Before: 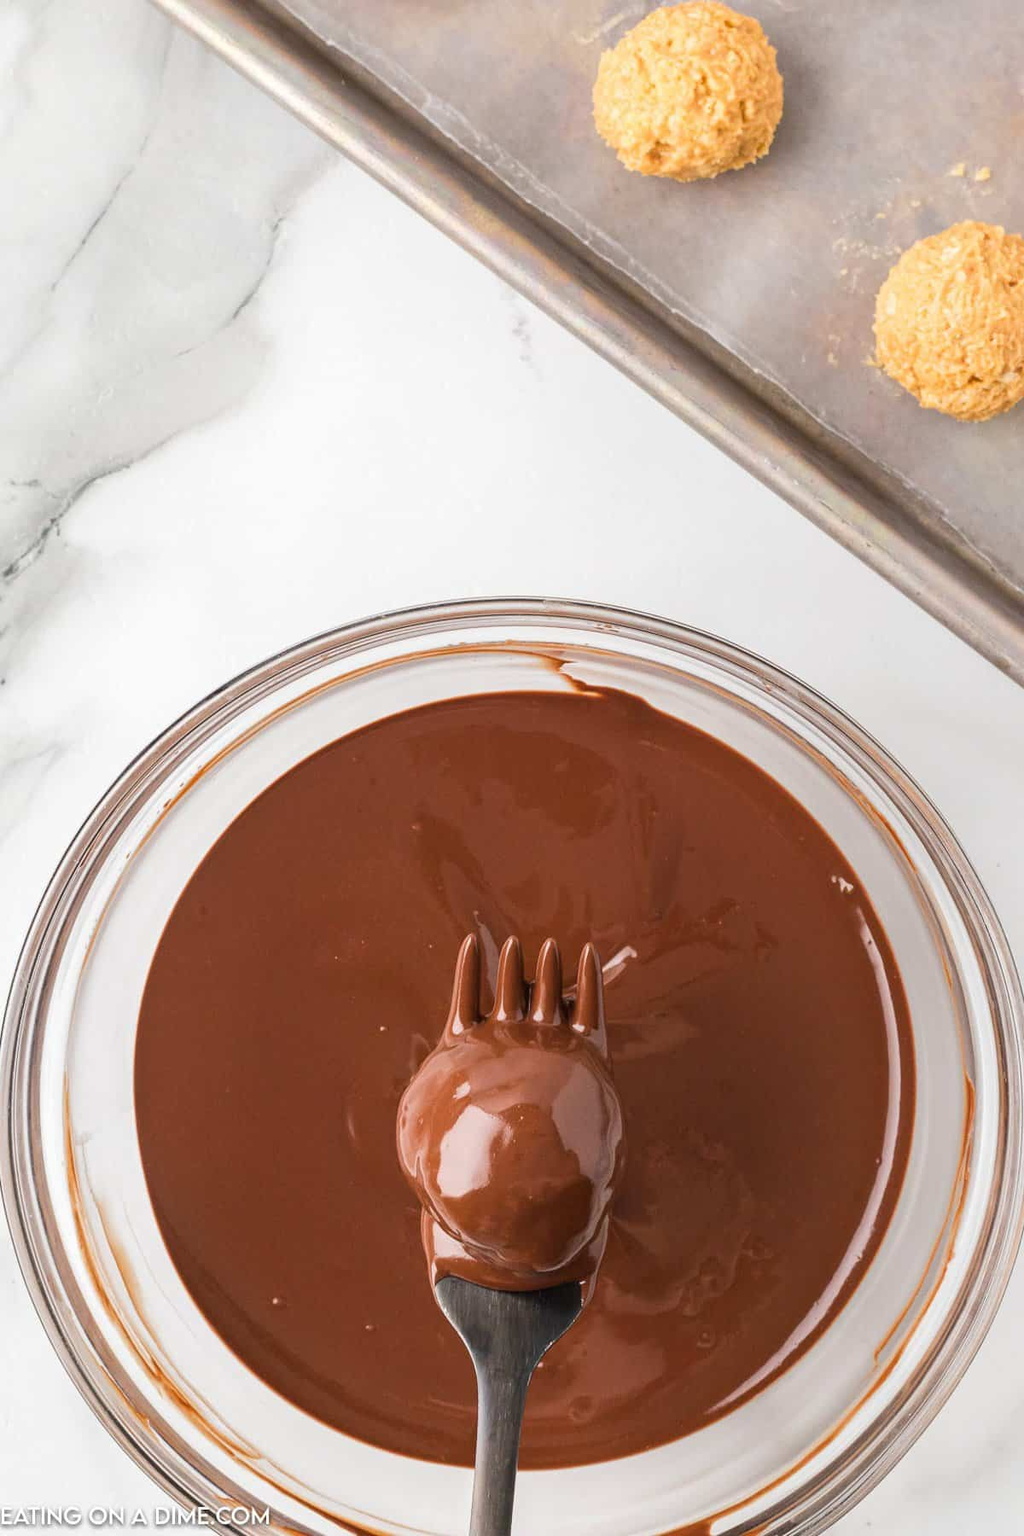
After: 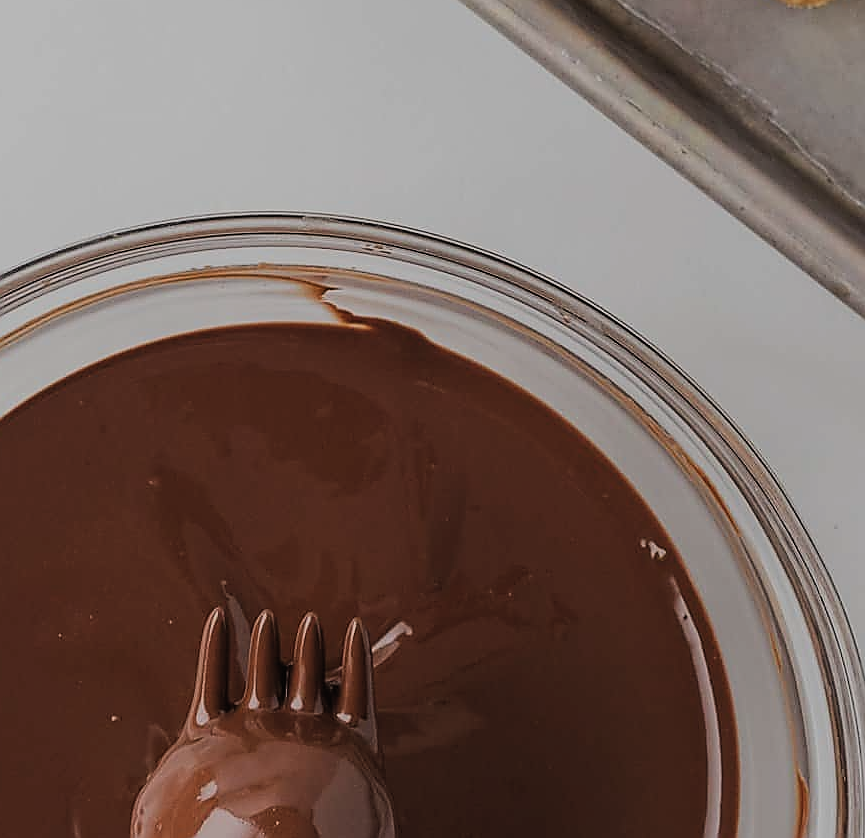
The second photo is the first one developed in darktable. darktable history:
exposure: black level correction -0.017, exposure -1.101 EV, compensate exposure bias true, compensate highlight preservation false
crop and rotate: left 27.859%, top 27.109%, bottom 26.303%
sharpen: radius 1.397, amount 1.267, threshold 0.653
filmic rgb: black relative exposure -16 EV, white relative exposure 5.29 EV, hardness 5.89, contrast 1.248, color science v6 (2022), iterations of high-quality reconstruction 0
